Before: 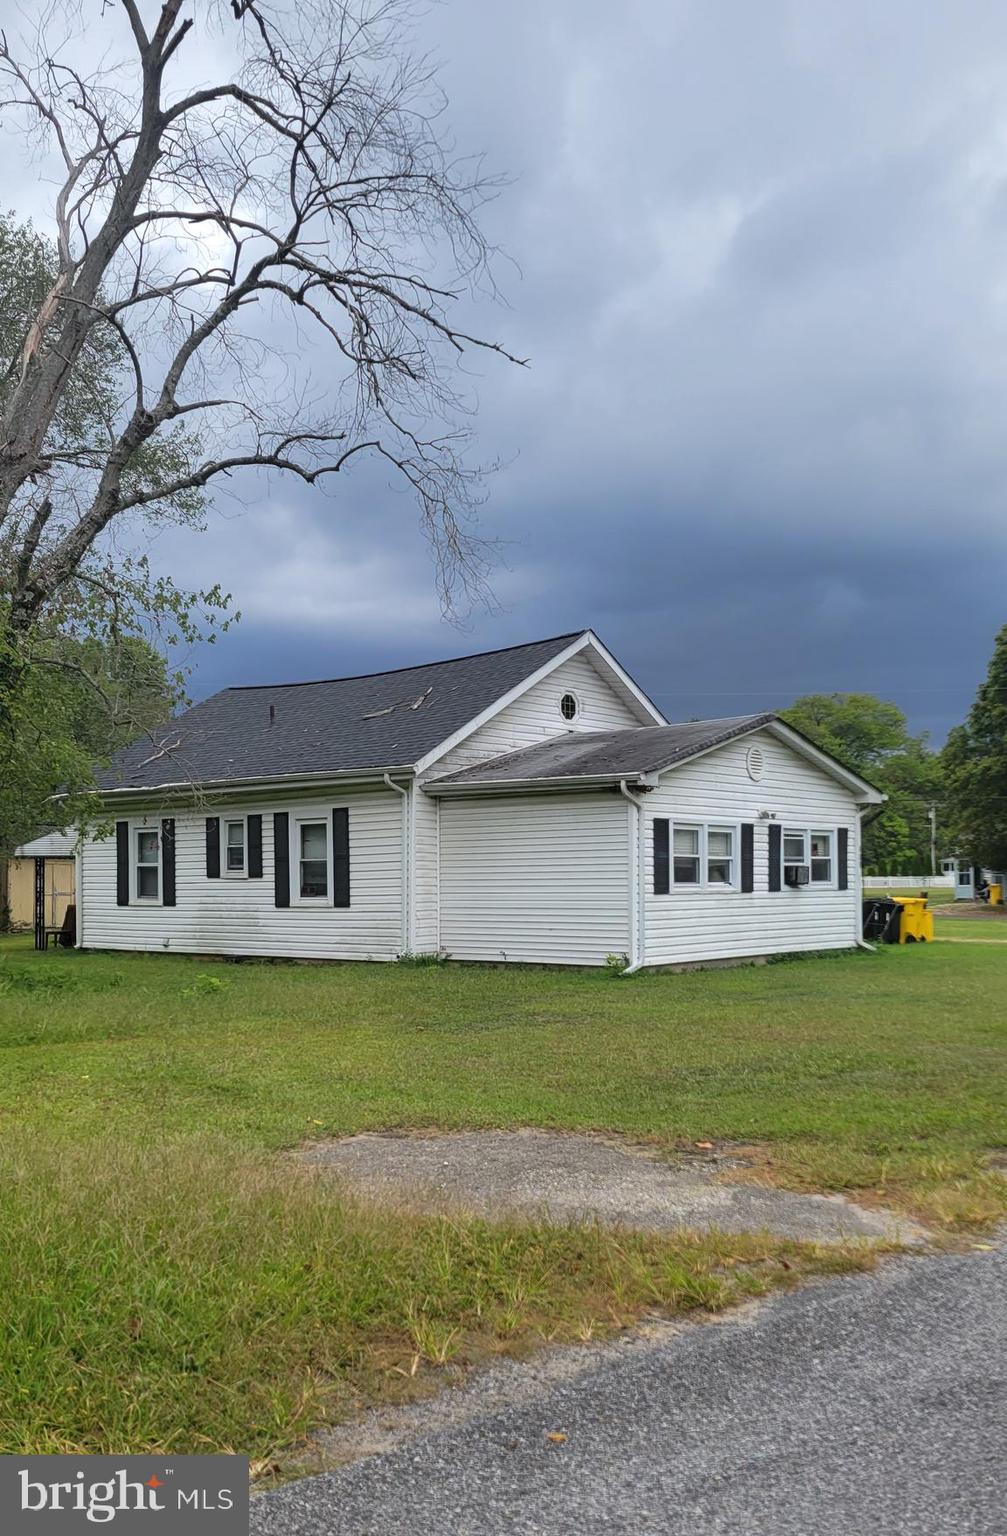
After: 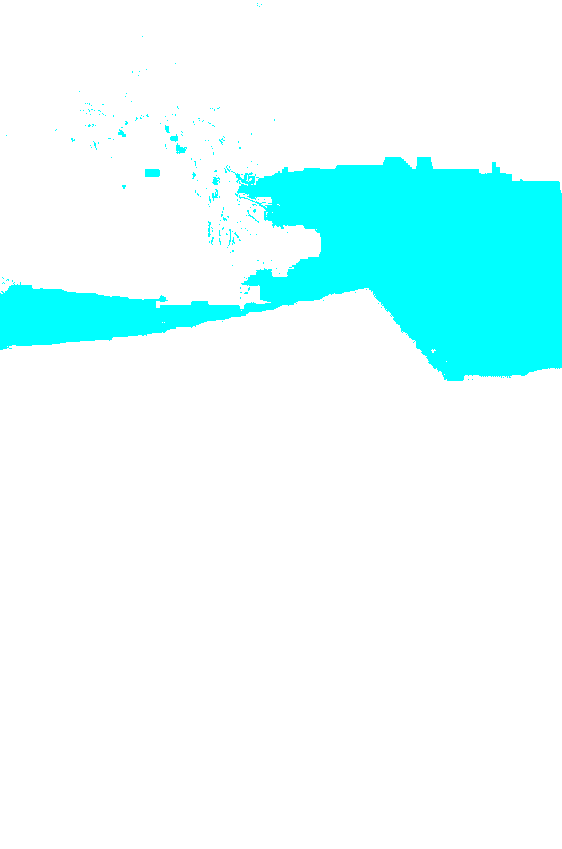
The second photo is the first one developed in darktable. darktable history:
contrast brightness saturation: contrast 0.063, brightness -0.007, saturation -0.22
color balance rgb: shadows lift › chroma 0.752%, shadows lift › hue 110.21°, linear chroma grading › global chroma 15.41%, perceptual saturation grading › global saturation -1.593%, perceptual saturation grading › highlights -7.455%, perceptual saturation grading › mid-tones 7.451%, perceptual saturation grading › shadows 4.522%, perceptual brilliance grading › global brilliance 14.744%, perceptual brilliance grading › shadows -35.678%, global vibrance 20%
color correction: highlights a* 9.37, highlights b* 8.82, shadows a* 39.48, shadows b* 39.74, saturation 0.799
crop and rotate: left 22.248%, top 22.08%, right 21.906%, bottom 22.602%
exposure: exposure 7.988 EV, compensate exposure bias true, compensate highlight preservation false
local contrast: on, module defaults
